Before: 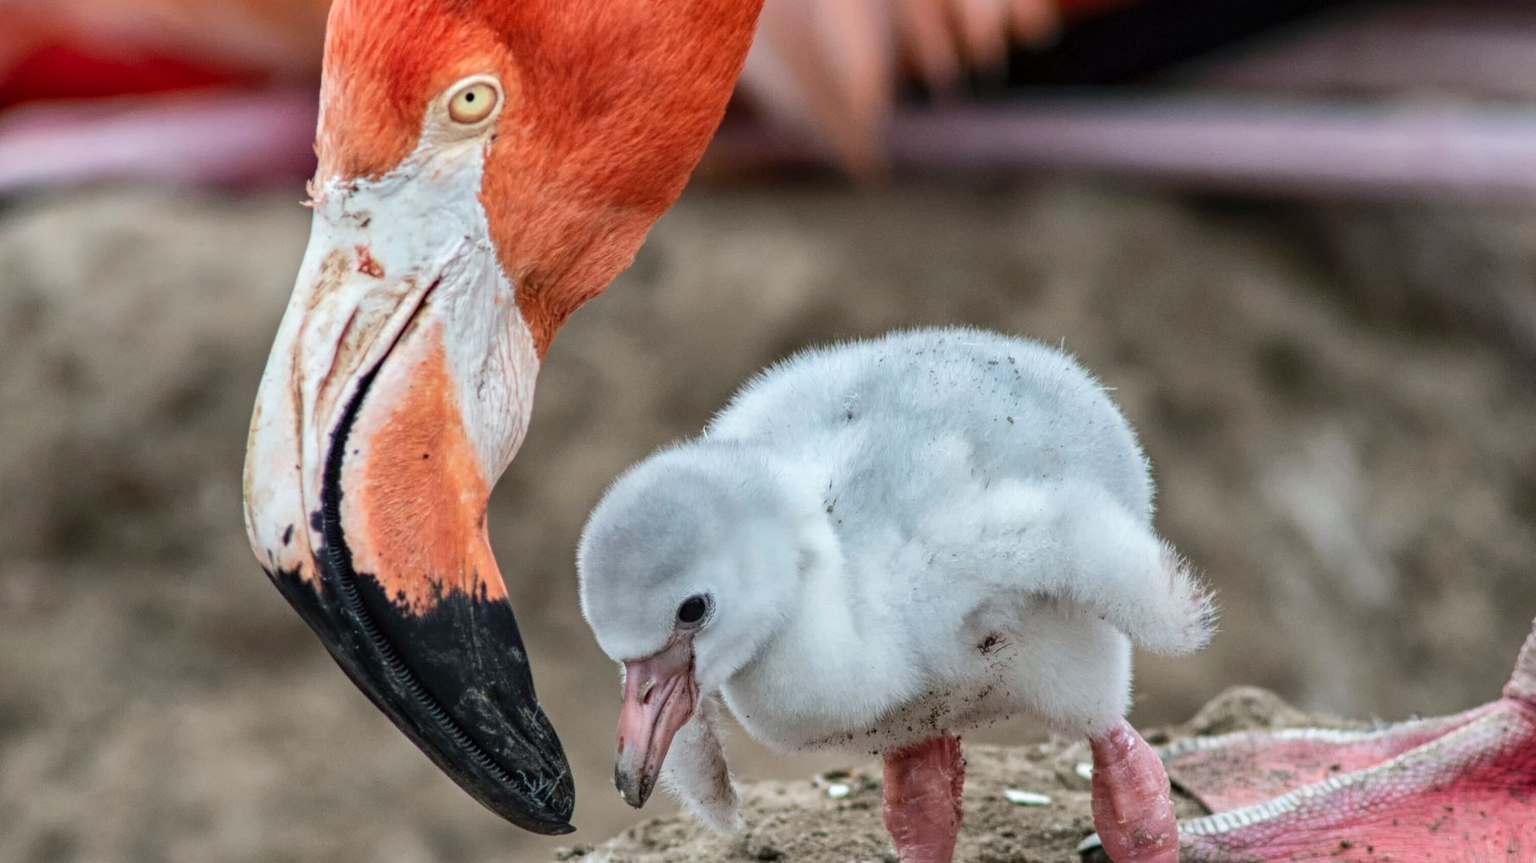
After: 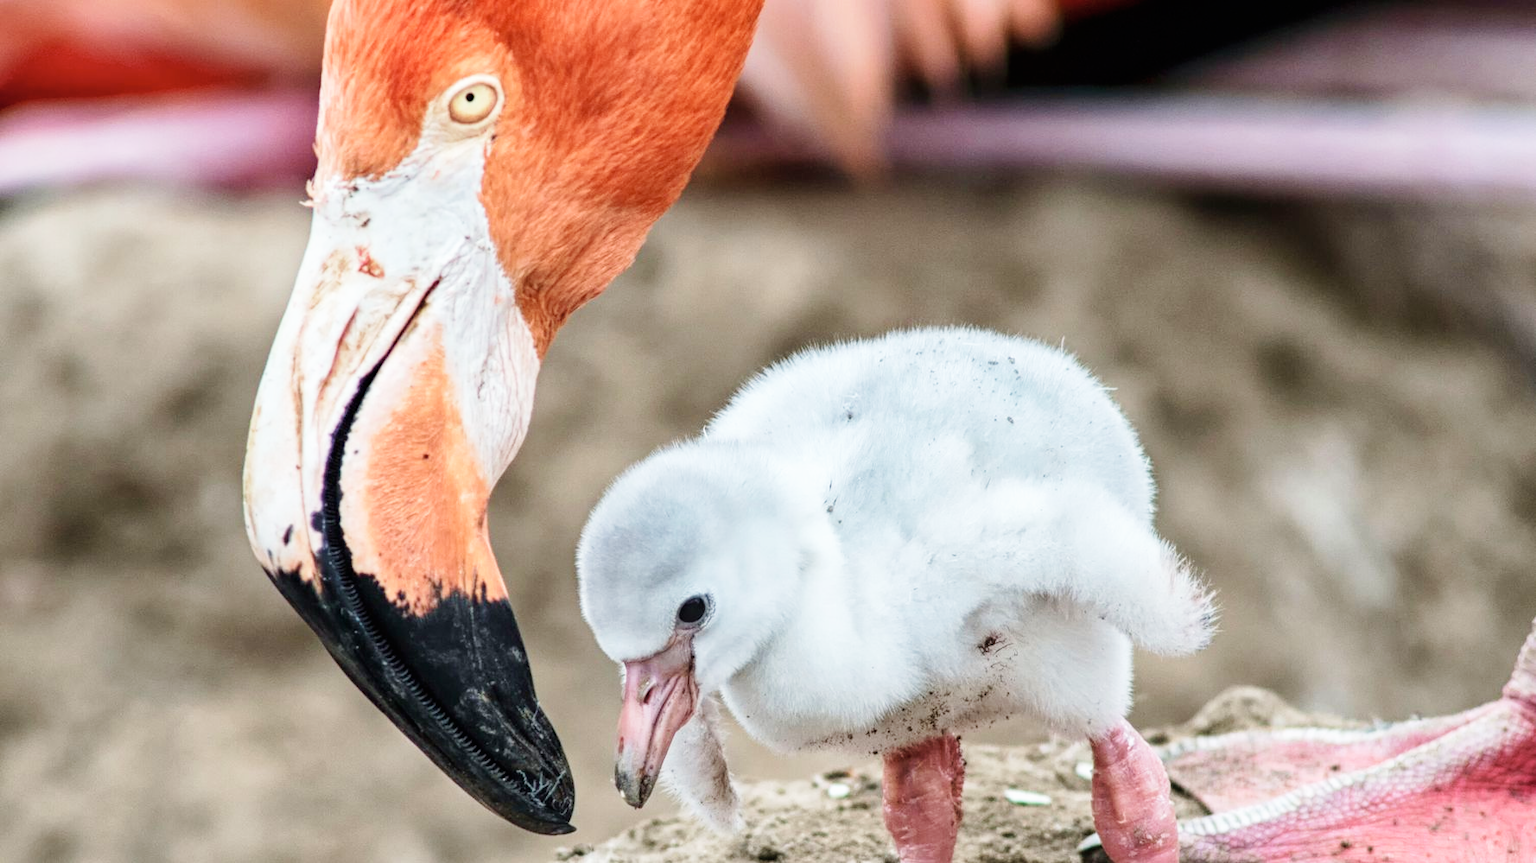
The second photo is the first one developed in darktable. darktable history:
color correction: saturation 0.8
contrast equalizer: octaves 7, y [[0.6 ×6], [0.55 ×6], [0 ×6], [0 ×6], [0 ×6]], mix -0.2
base curve: curves: ch0 [(0, 0) (0.005, 0.002) (0.15, 0.3) (0.4, 0.7) (0.75, 0.95) (1, 1)], preserve colors none
velvia: on, module defaults
